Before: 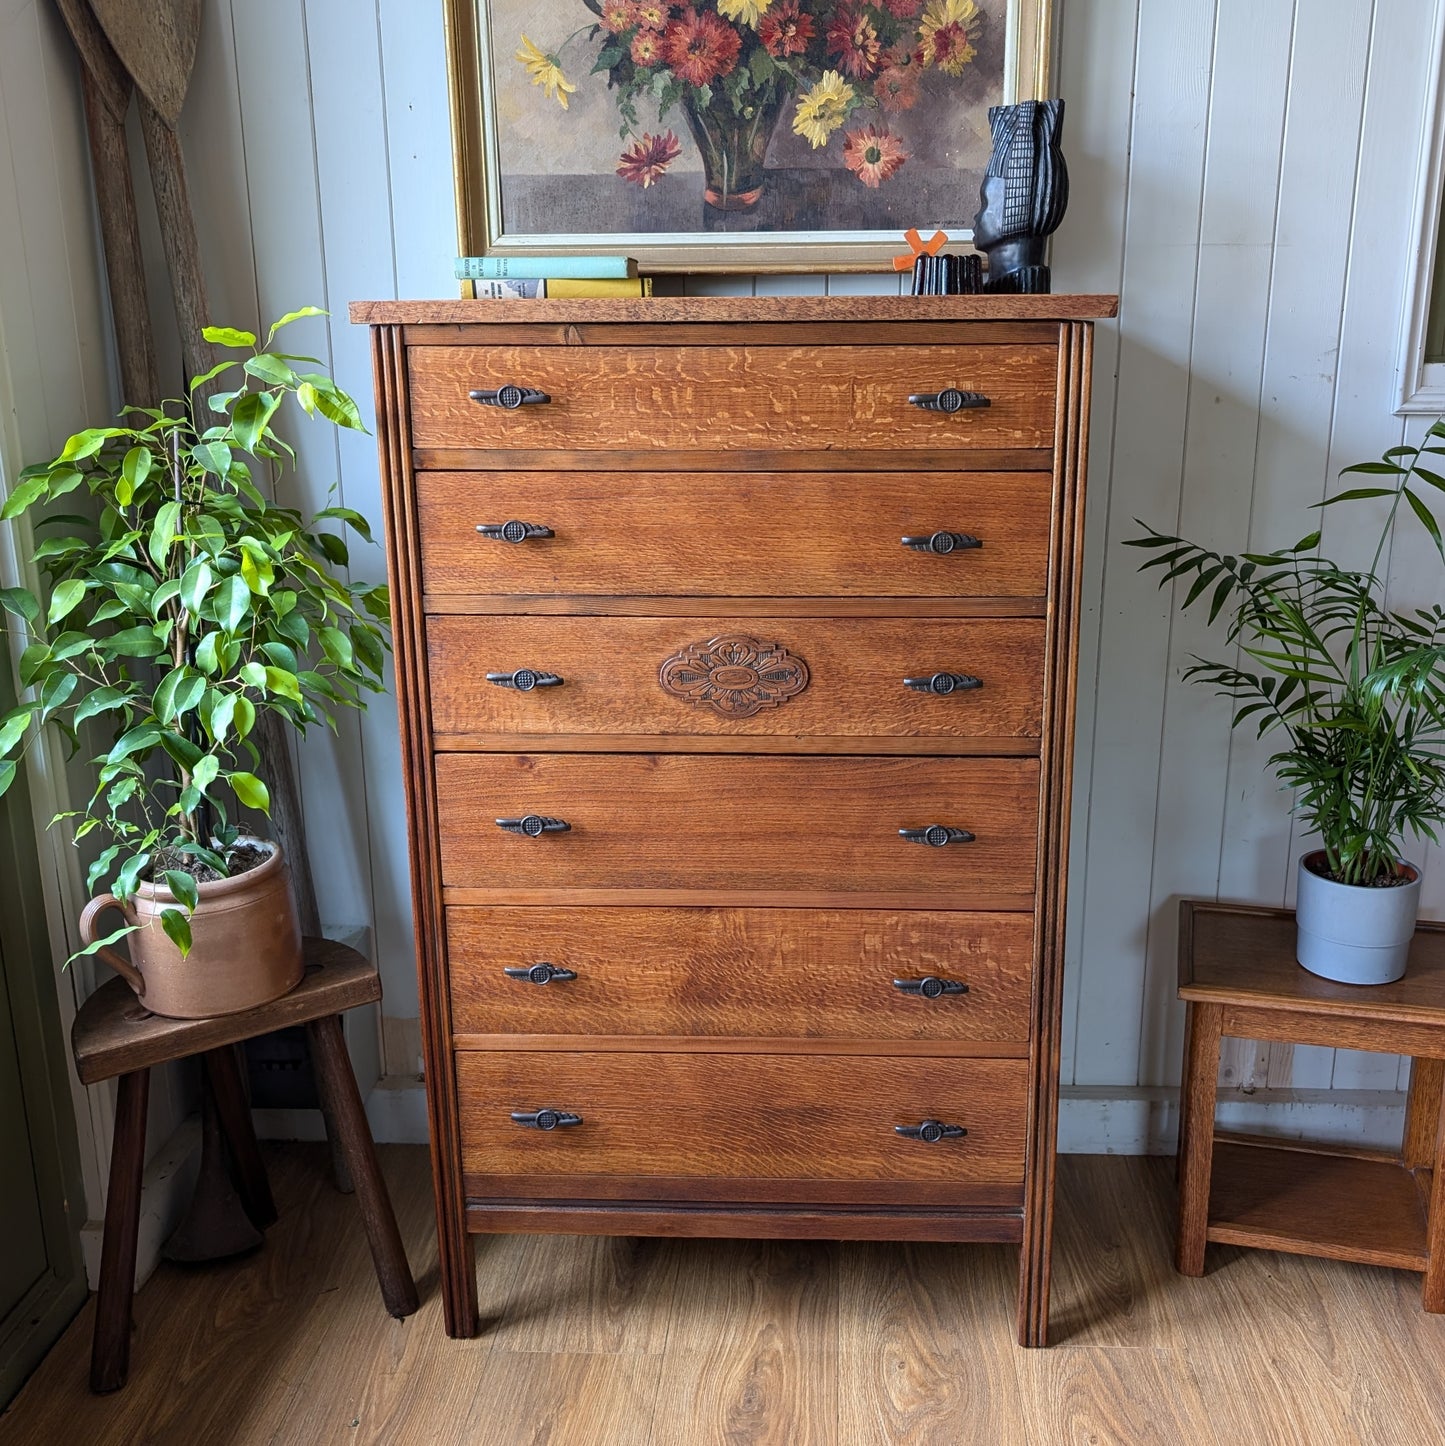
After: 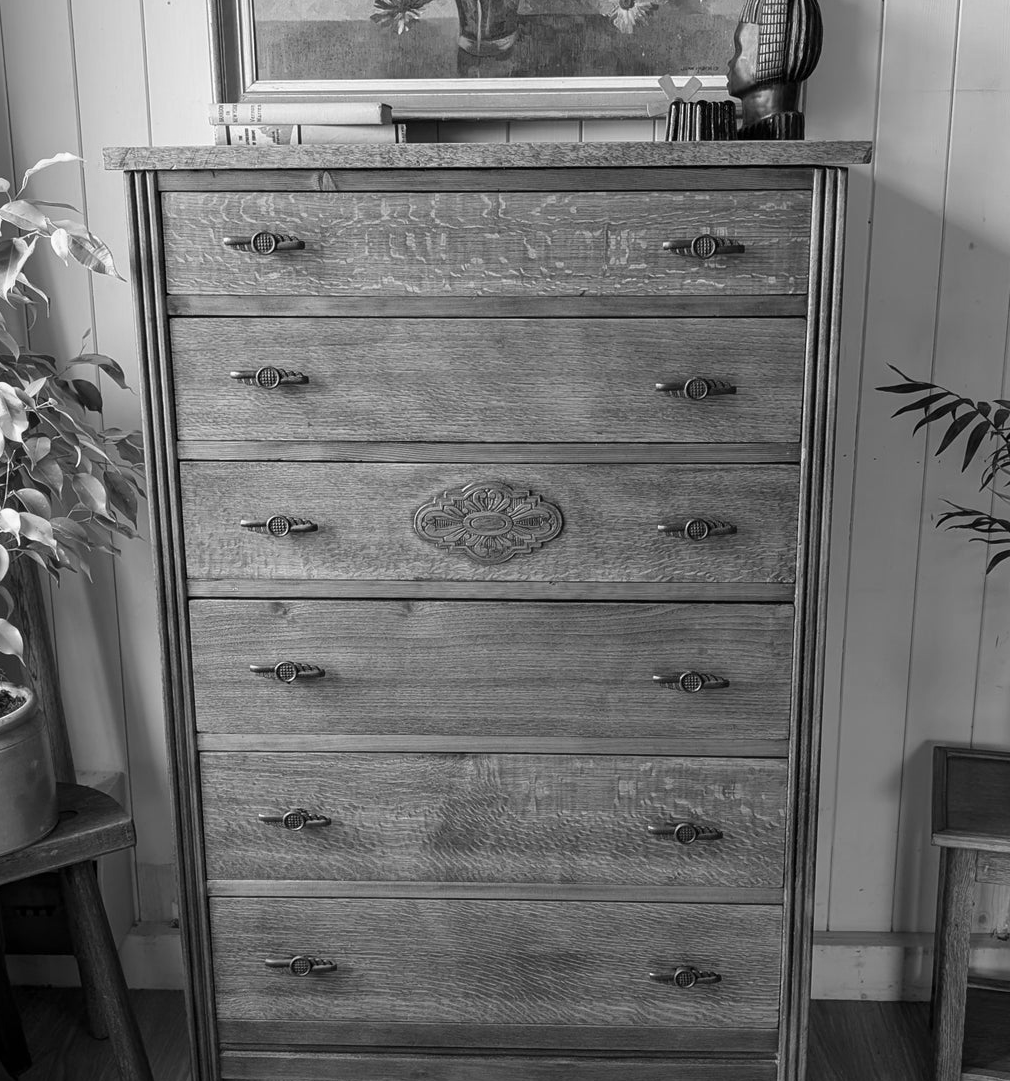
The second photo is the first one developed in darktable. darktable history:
crop and rotate: left 17.046%, top 10.659%, right 12.989%, bottom 14.553%
monochrome: size 3.1
